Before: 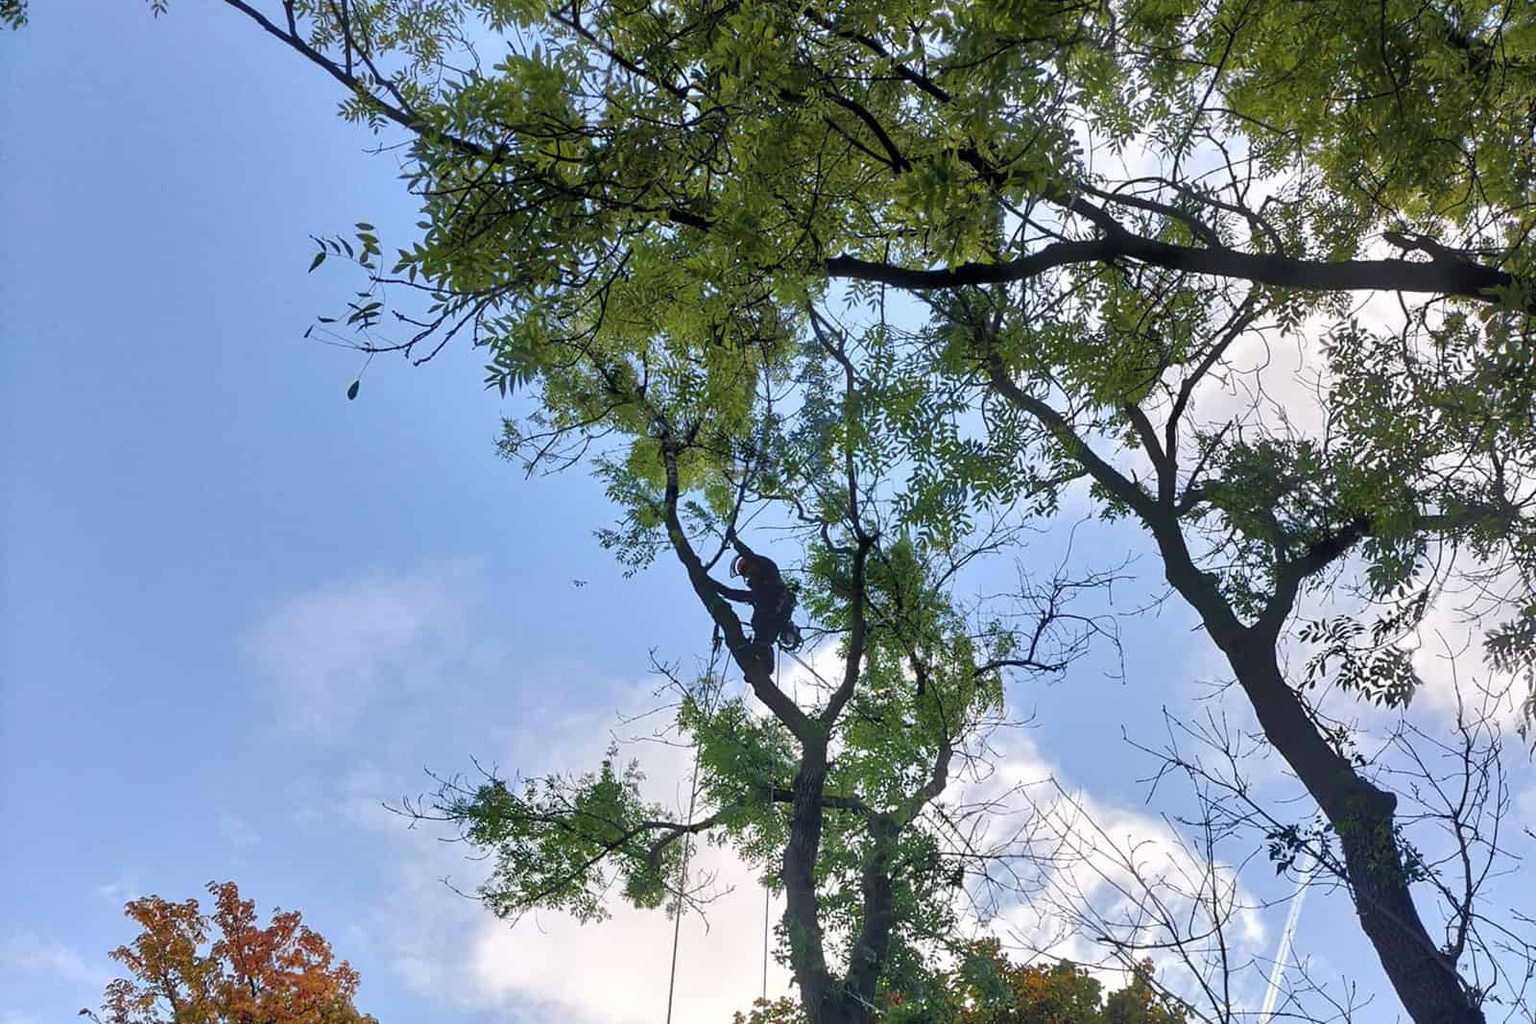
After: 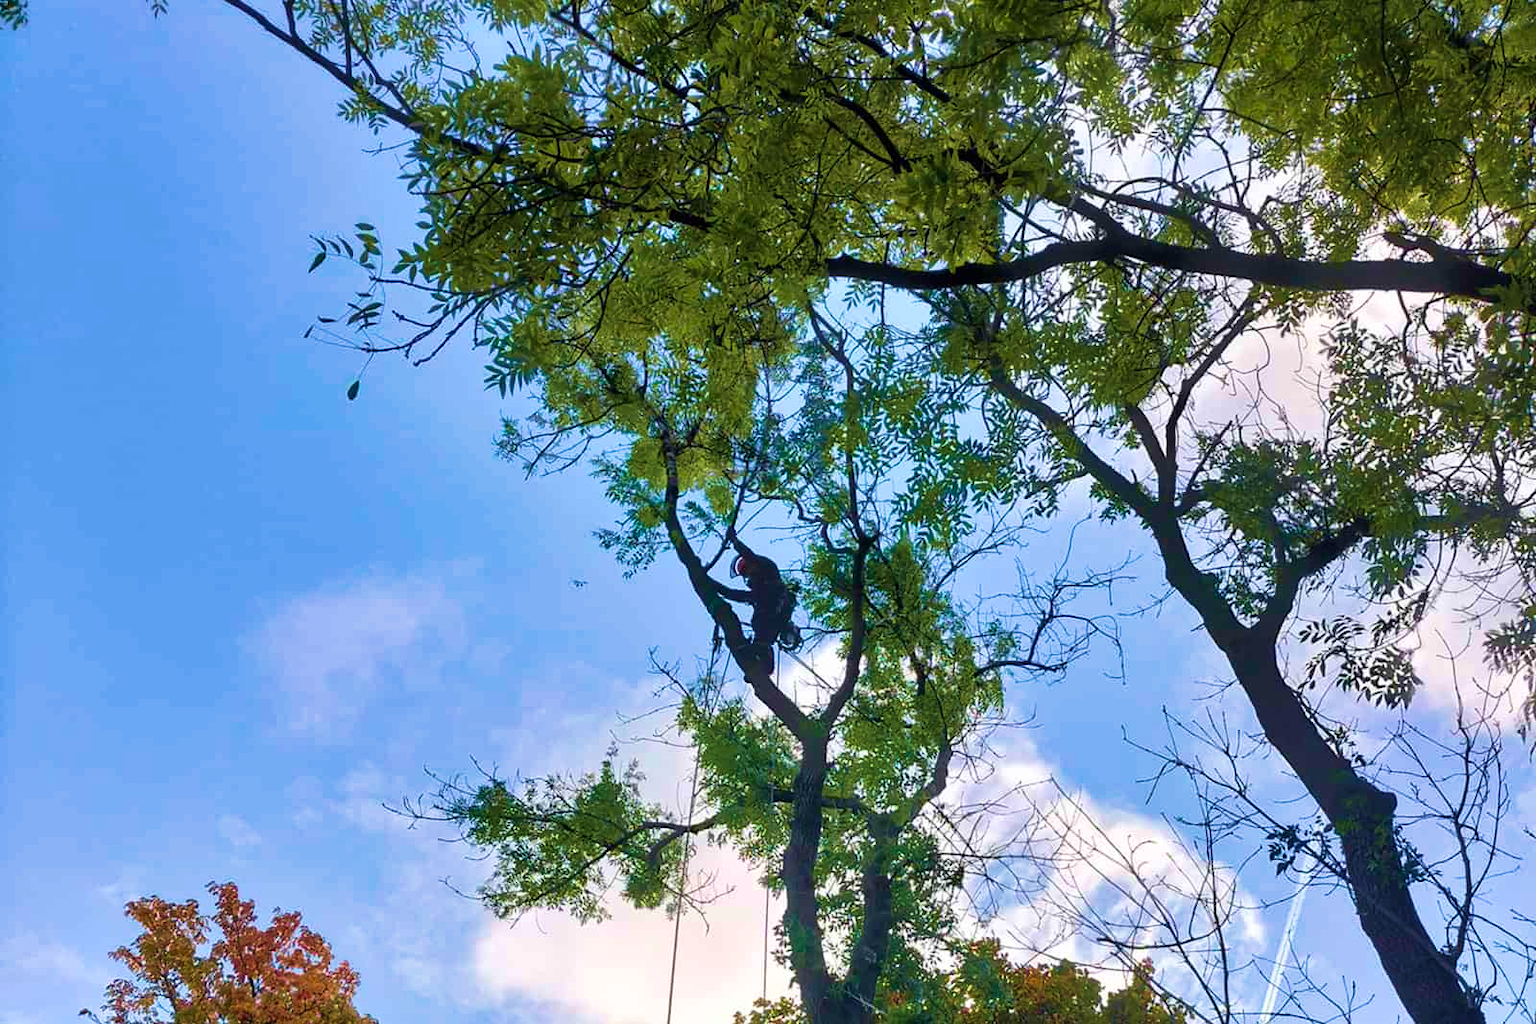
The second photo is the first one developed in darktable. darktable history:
velvia: strength 75%
contrast brightness saturation: contrast 0.04, saturation 0.16
